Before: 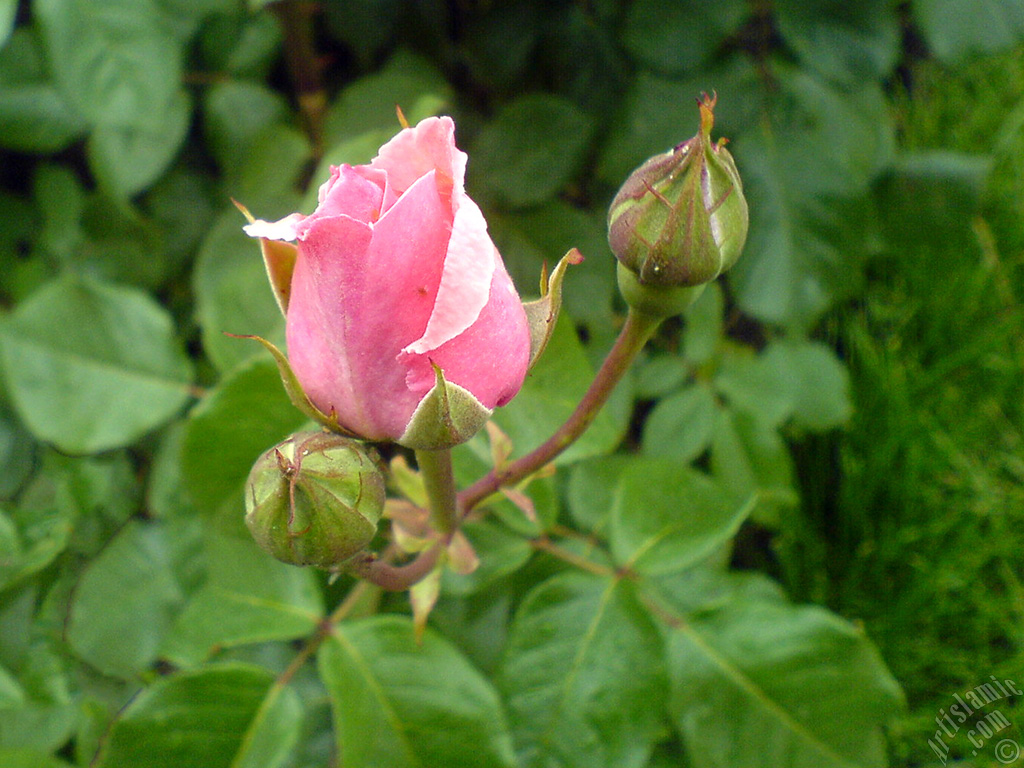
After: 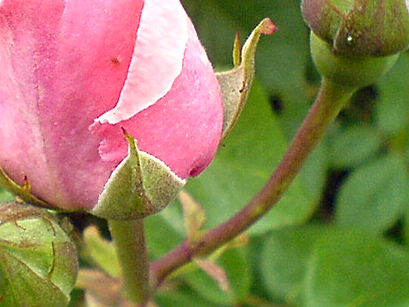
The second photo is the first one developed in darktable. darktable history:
shadows and highlights: shadows 0, highlights 40
crop: left 30%, top 30%, right 30%, bottom 30%
sharpen: on, module defaults
